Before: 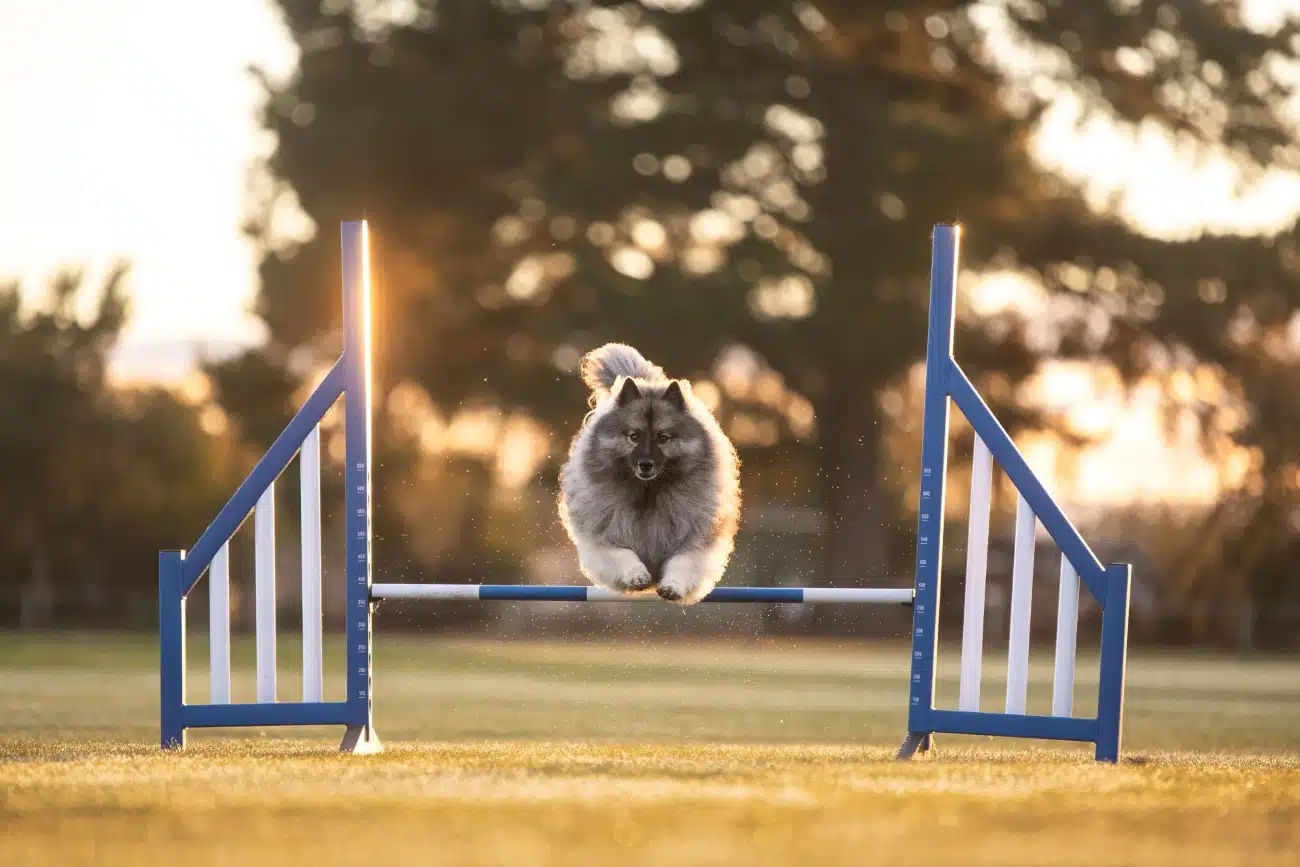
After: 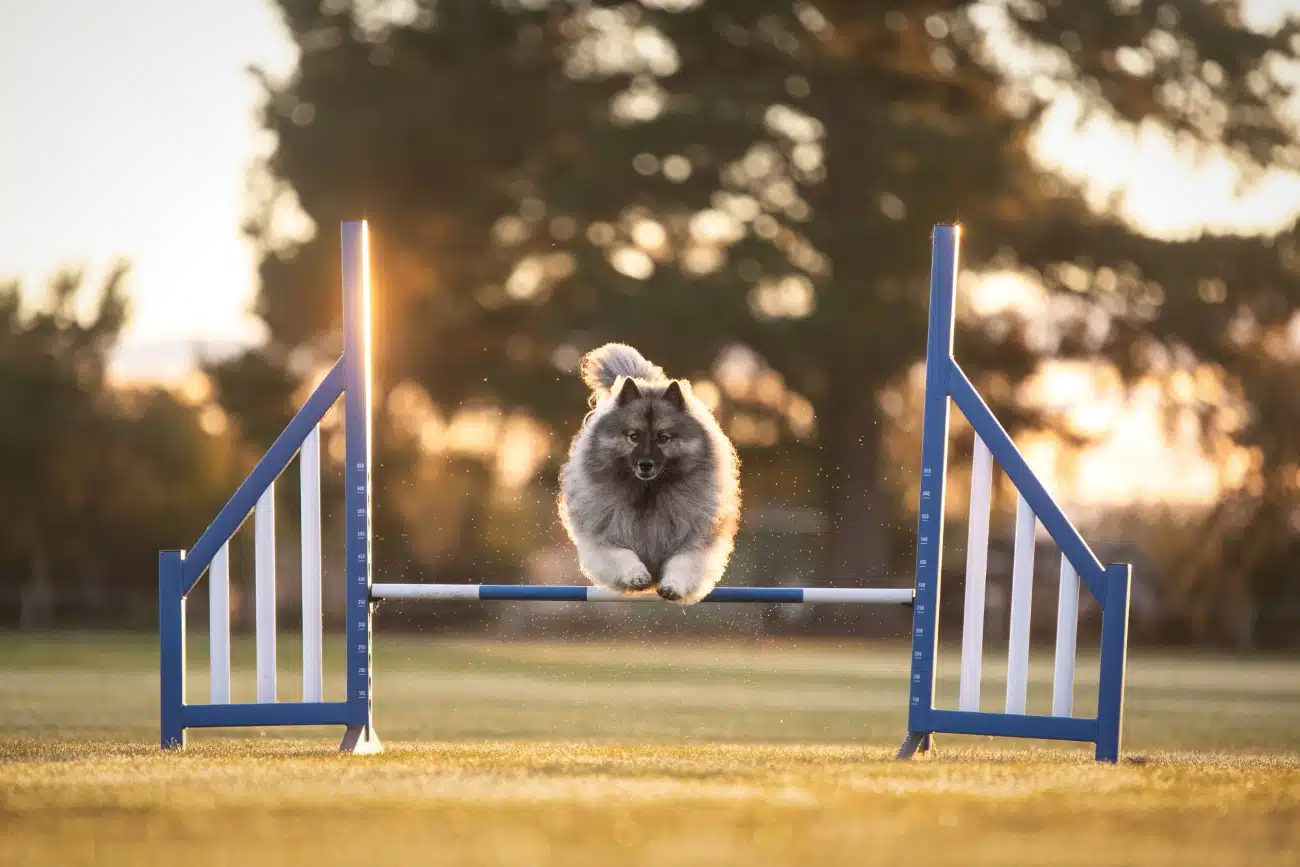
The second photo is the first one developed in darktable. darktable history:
vignetting: fall-off radius 100.78%, brightness -0.392, saturation 0.01, width/height ratio 1.344, unbound false
